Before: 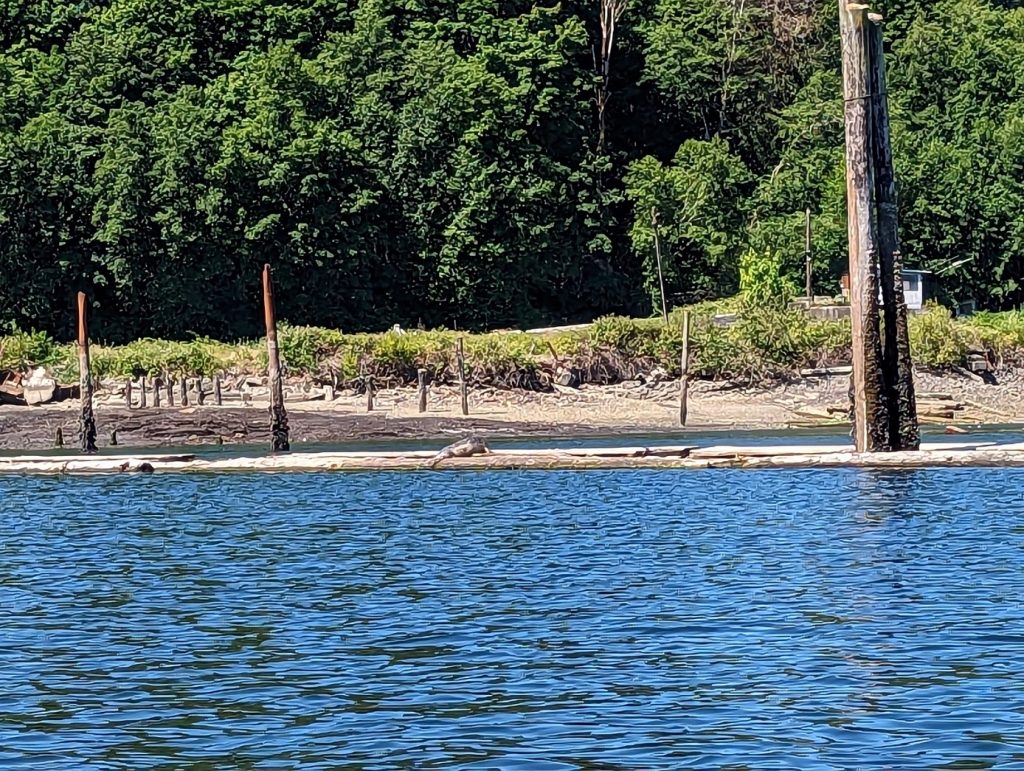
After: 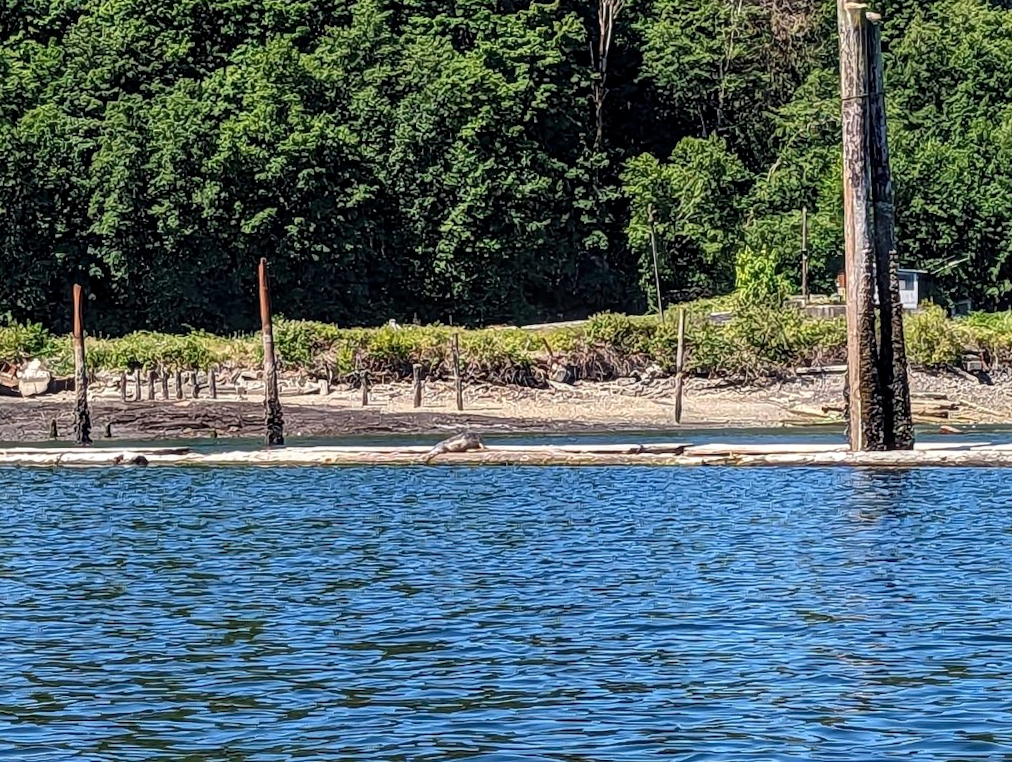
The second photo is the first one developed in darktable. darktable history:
crop and rotate: angle -0.5°
local contrast: on, module defaults
tone equalizer: on, module defaults
